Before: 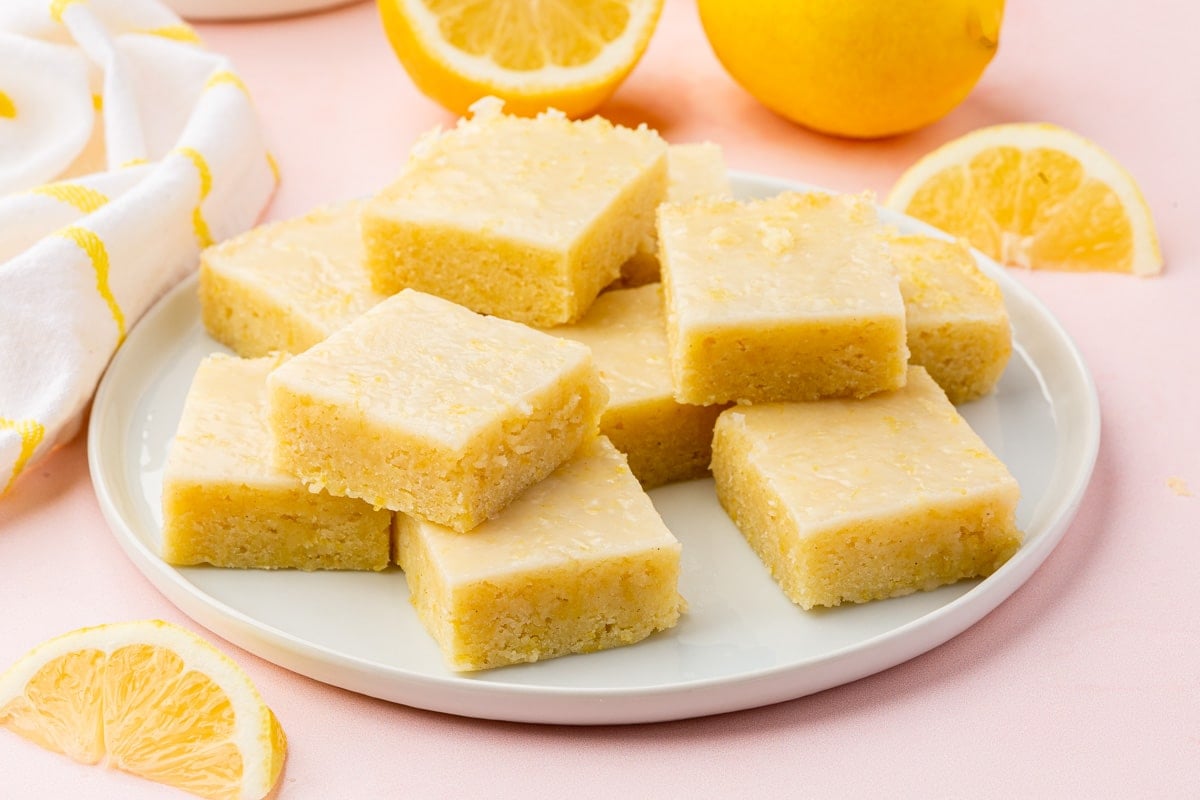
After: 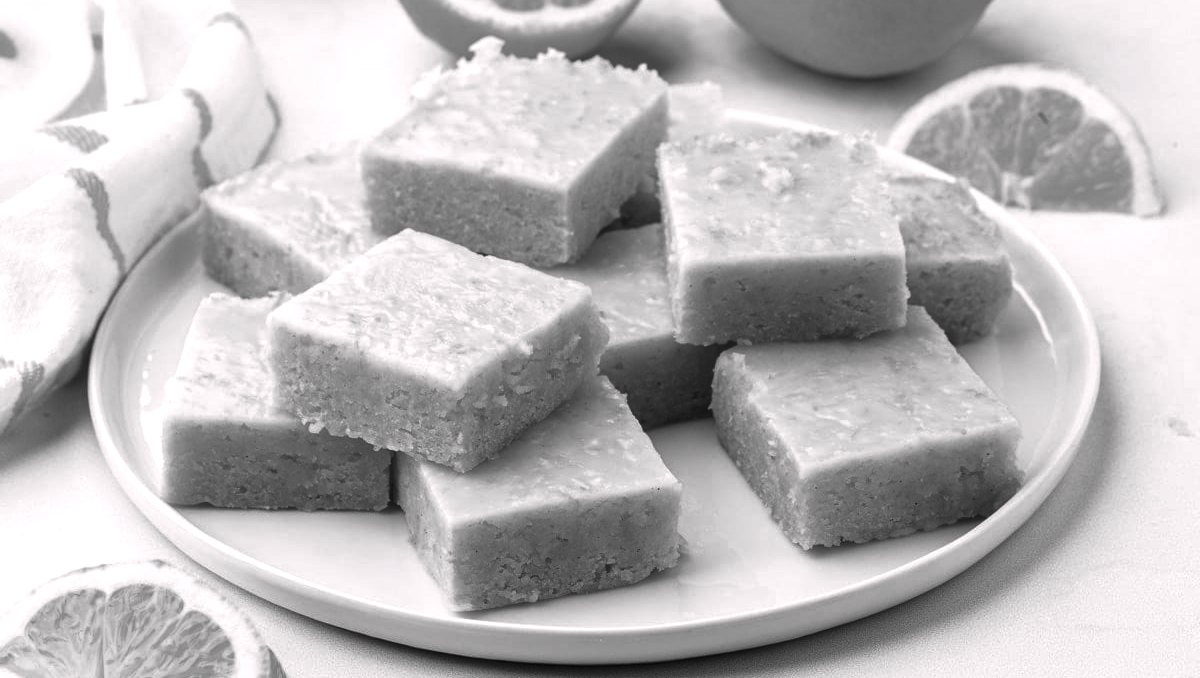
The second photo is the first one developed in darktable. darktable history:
color balance rgb: highlights gain › chroma 0.205%, highlights gain › hue 330.11°, linear chroma grading › global chroma 9.901%, perceptual saturation grading › global saturation 15.809%, perceptual saturation grading › highlights -19.021%, perceptual saturation grading › shadows 19.411%, global vibrance 40.582%
crop: top 7.614%, bottom 7.581%
color calibration: output gray [0.31, 0.36, 0.33, 0], illuminant as shot in camera, x 0.441, y 0.413, temperature 2908.94 K
base curve: curves: ch0 [(0, 0) (0.841, 0.609) (1, 1)], preserve colors none
contrast brightness saturation: contrast 0.271
